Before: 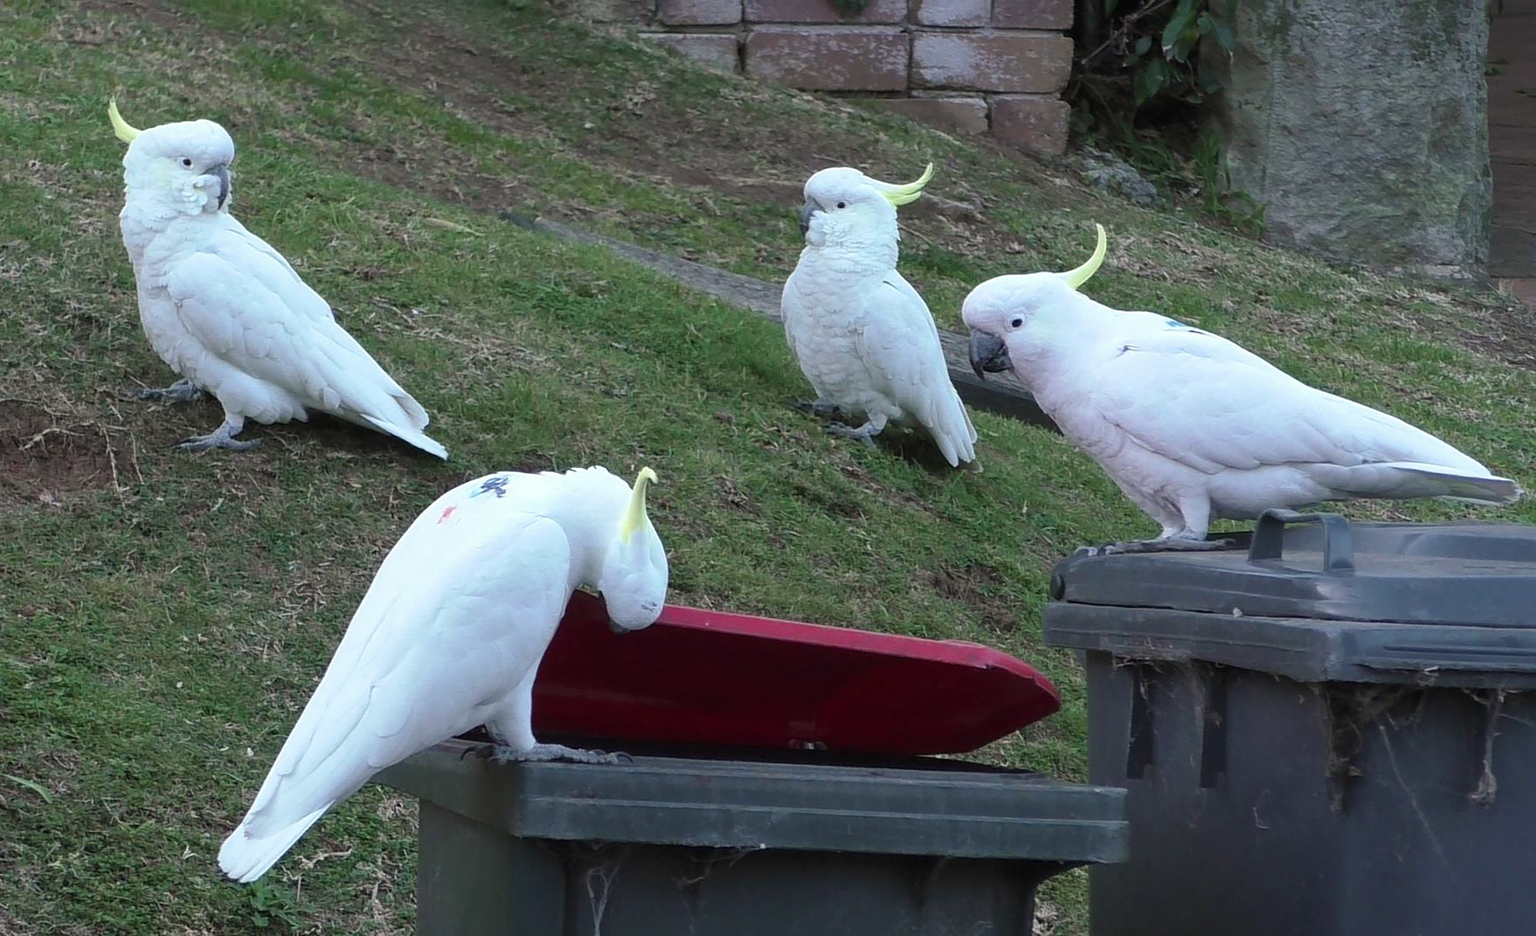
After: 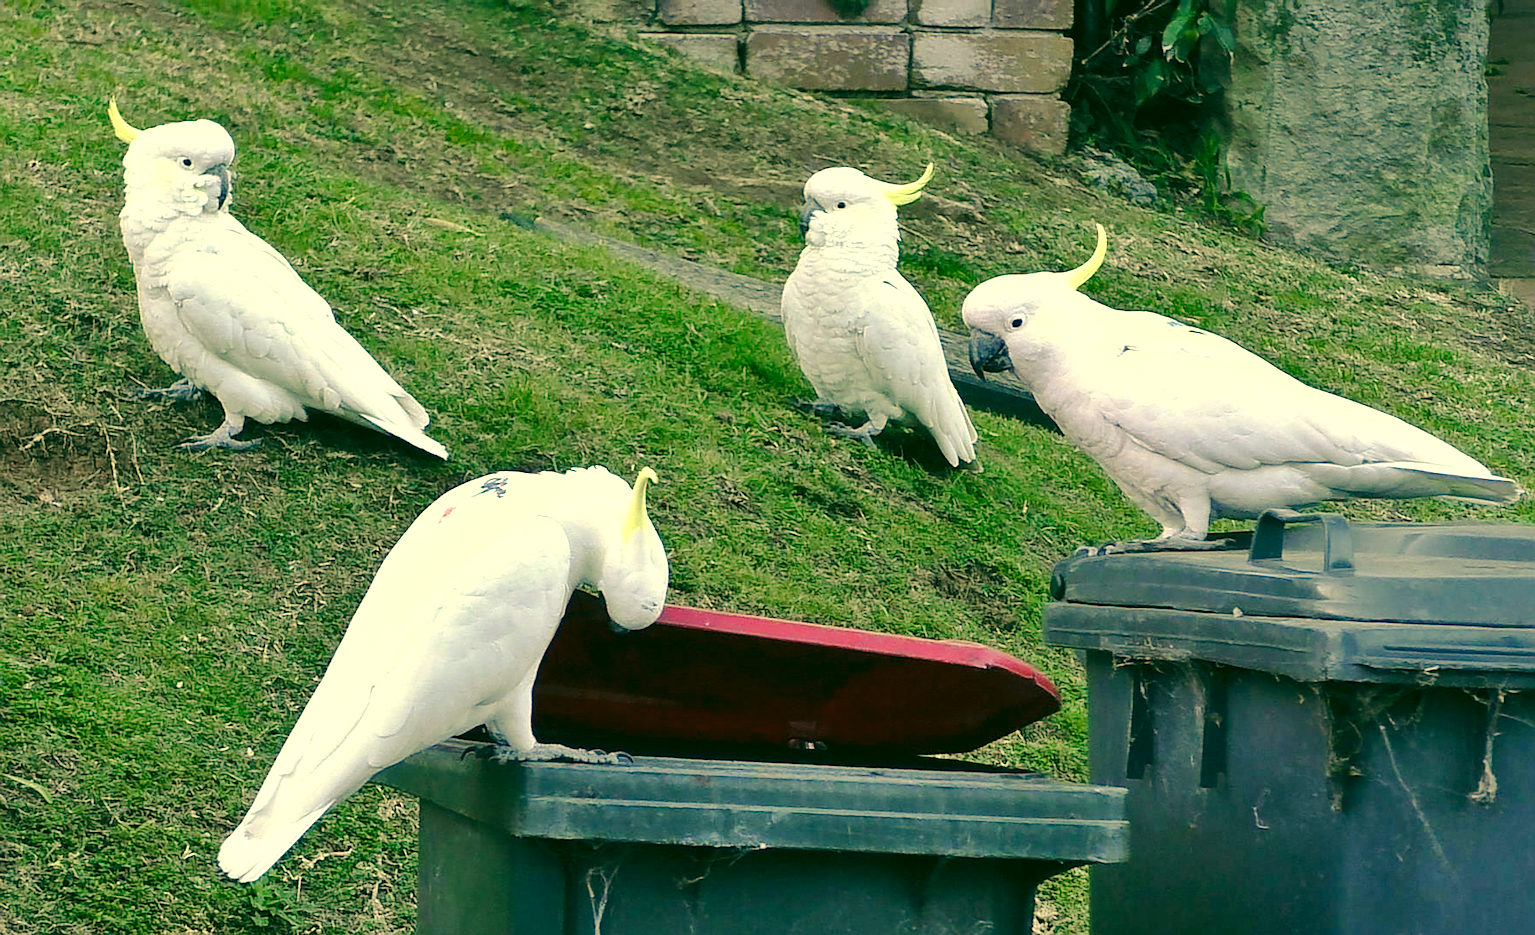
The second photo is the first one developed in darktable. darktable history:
color correction: highlights a* 5.7, highlights b* 33.3, shadows a* -25.71, shadows b* 3.74
shadows and highlights: soften with gaussian
exposure: black level correction 0, exposure 0.703 EV, compensate exposure bias true, compensate highlight preservation false
tone curve: curves: ch0 [(0, 0) (0.058, 0.022) (0.265, 0.208) (0.41, 0.417) (0.485, 0.524) (0.638, 0.673) (0.845, 0.828) (0.994, 0.964)]; ch1 [(0, 0) (0.136, 0.146) (0.317, 0.34) (0.382, 0.408) (0.469, 0.482) (0.498, 0.497) (0.557, 0.573) (0.644, 0.643) (0.725, 0.765) (1, 1)]; ch2 [(0, 0) (0.352, 0.403) (0.45, 0.469) (0.502, 0.504) (0.54, 0.524) (0.592, 0.566) (0.638, 0.599) (1, 1)], preserve colors none
sharpen: on, module defaults
